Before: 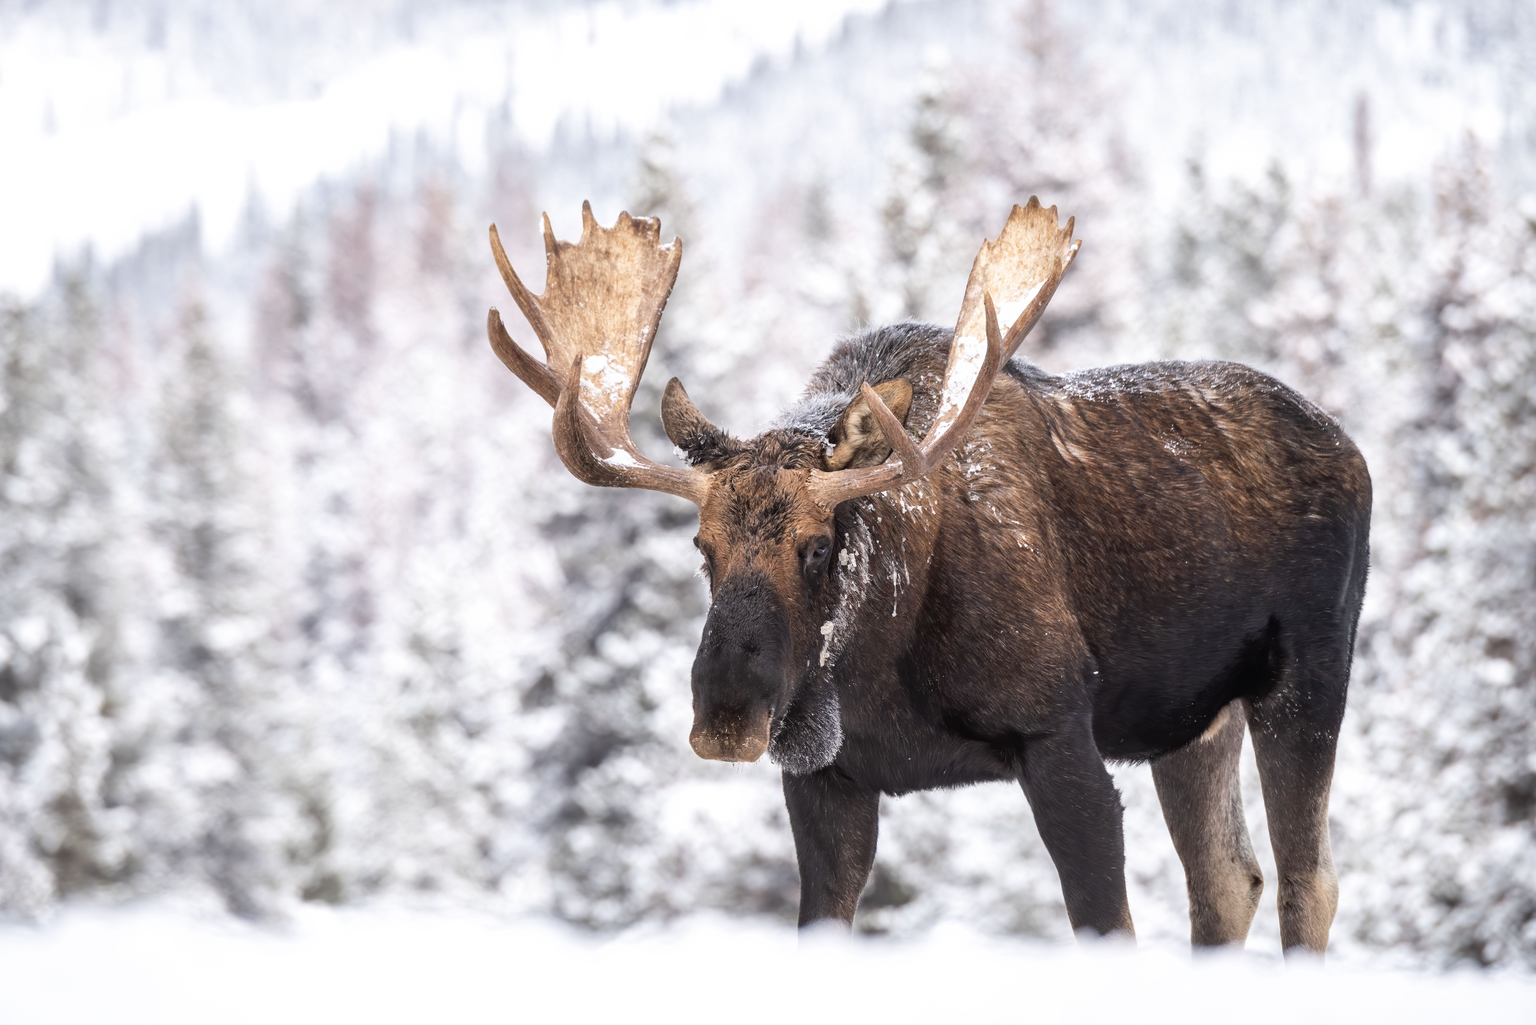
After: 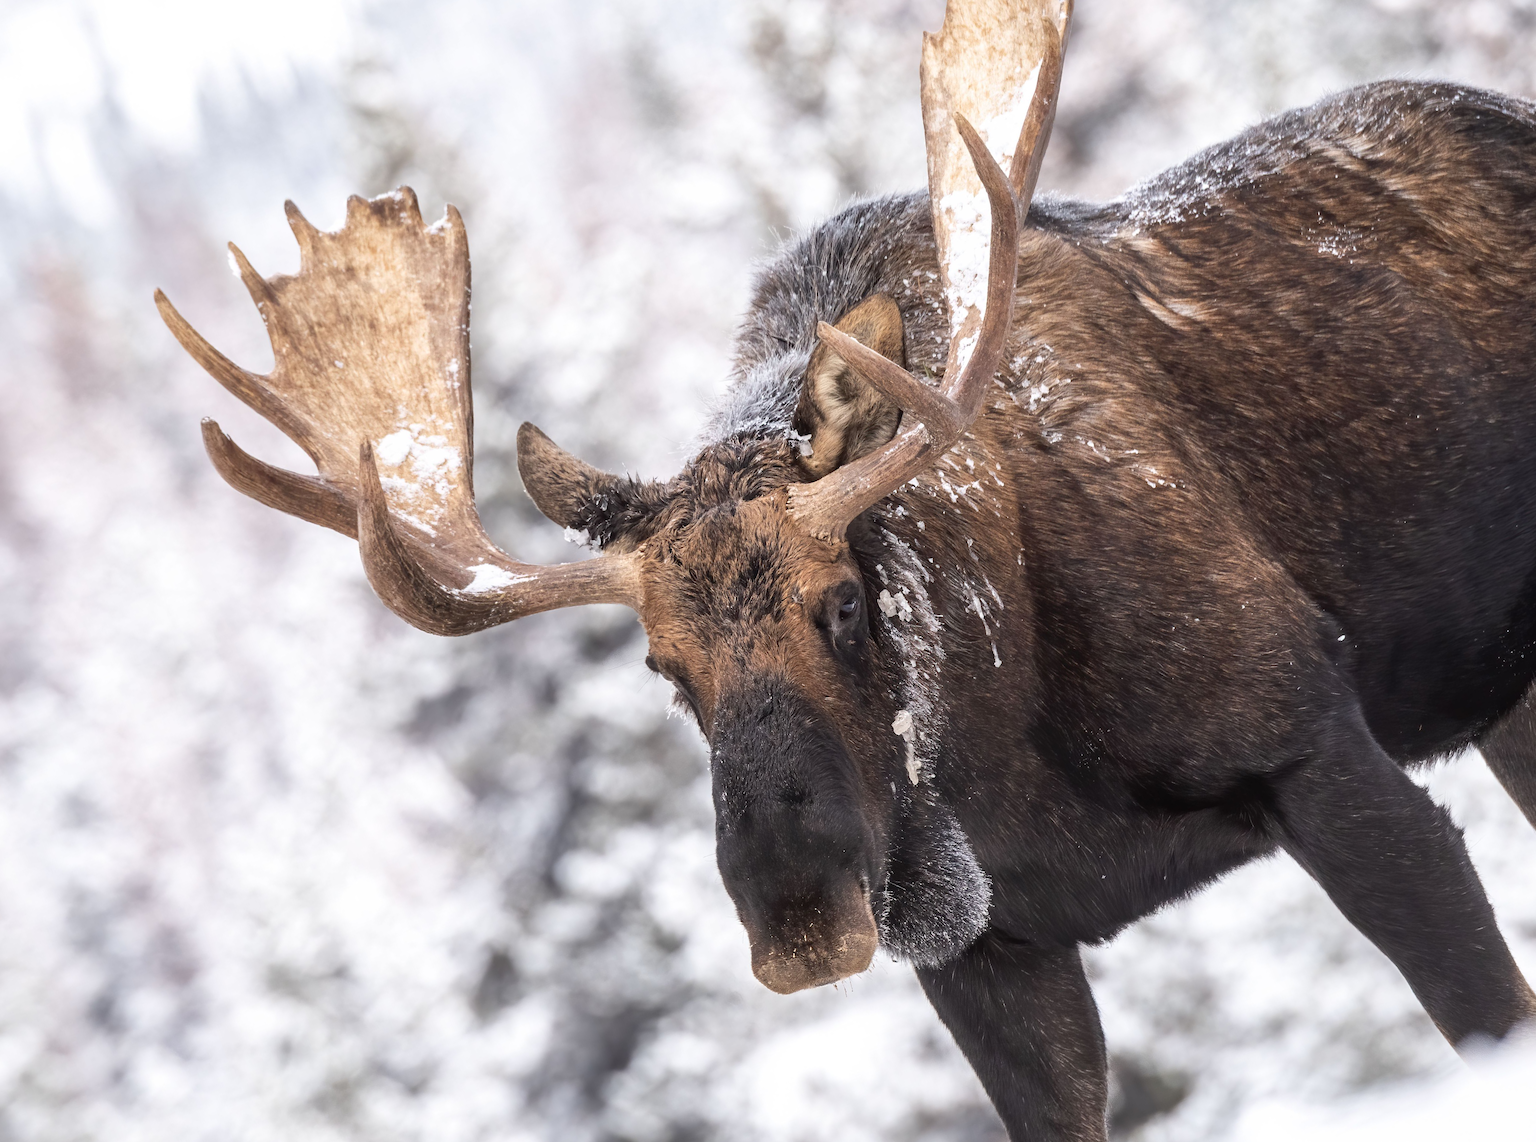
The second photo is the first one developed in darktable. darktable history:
crop and rotate: angle 20.29°, left 6.959%, right 4.292%, bottom 1.1%
